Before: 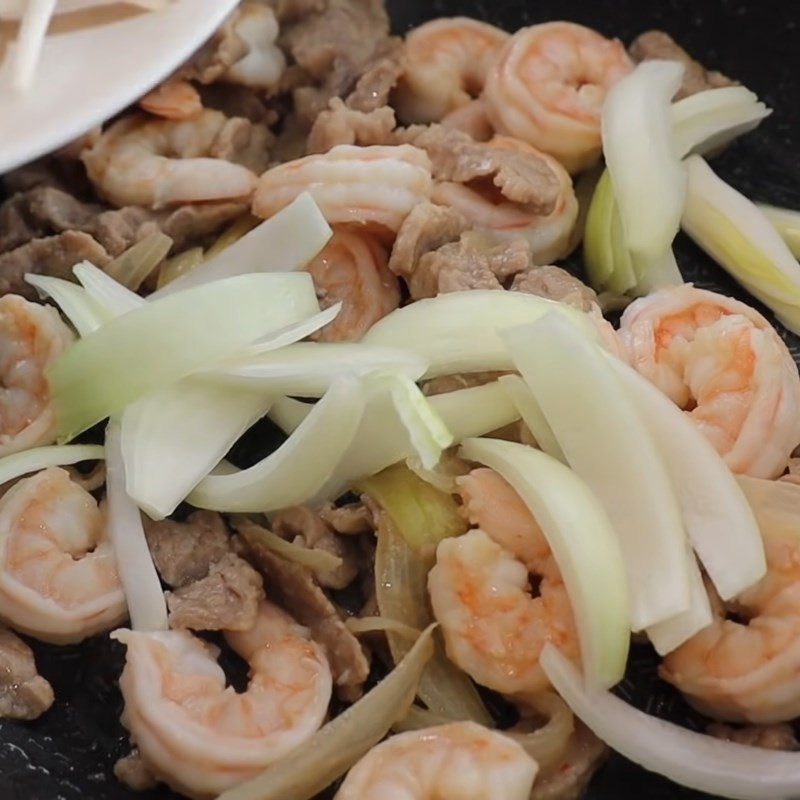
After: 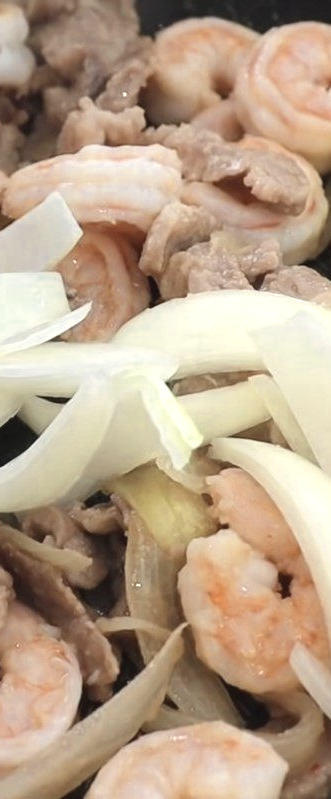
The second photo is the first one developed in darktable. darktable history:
exposure: black level correction 0, exposure 0.692 EV, compensate highlight preservation false
crop: left 31.258%, right 27.277%
contrast brightness saturation: contrast -0.045, saturation -0.398
color zones: curves: ch0 [(0.004, 0.305) (0.261, 0.623) (0.389, 0.399) (0.708, 0.571) (0.947, 0.34)]; ch1 [(0.025, 0.645) (0.229, 0.584) (0.326, 0.551) (0.484, 0.262) (0.757, 0.643)]
